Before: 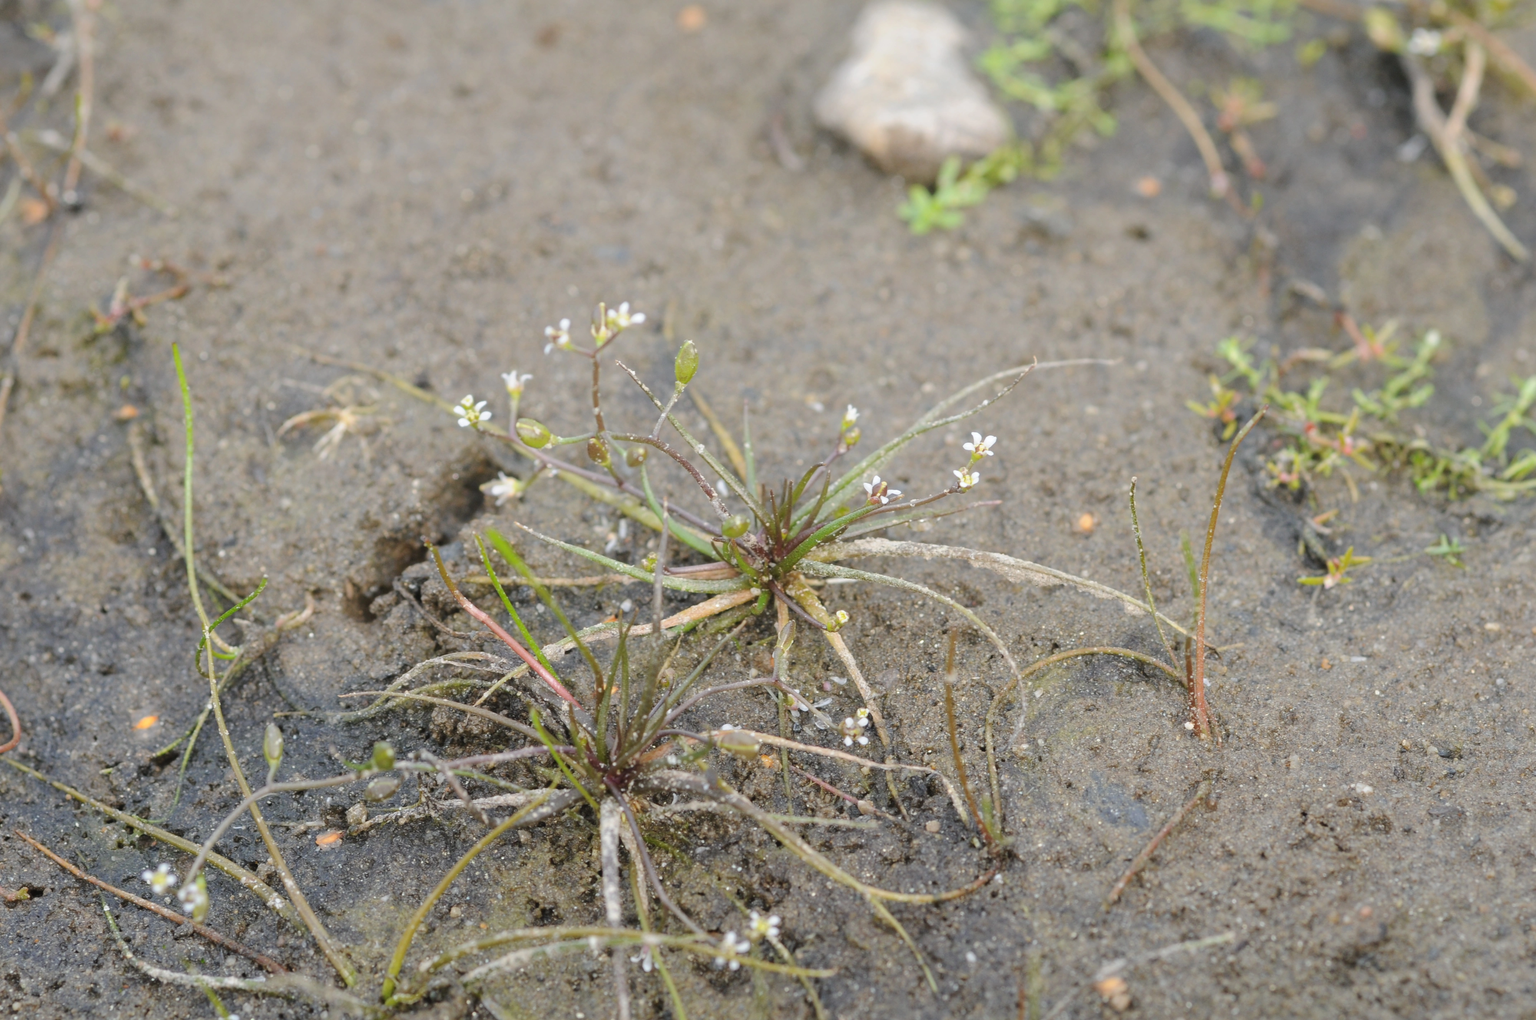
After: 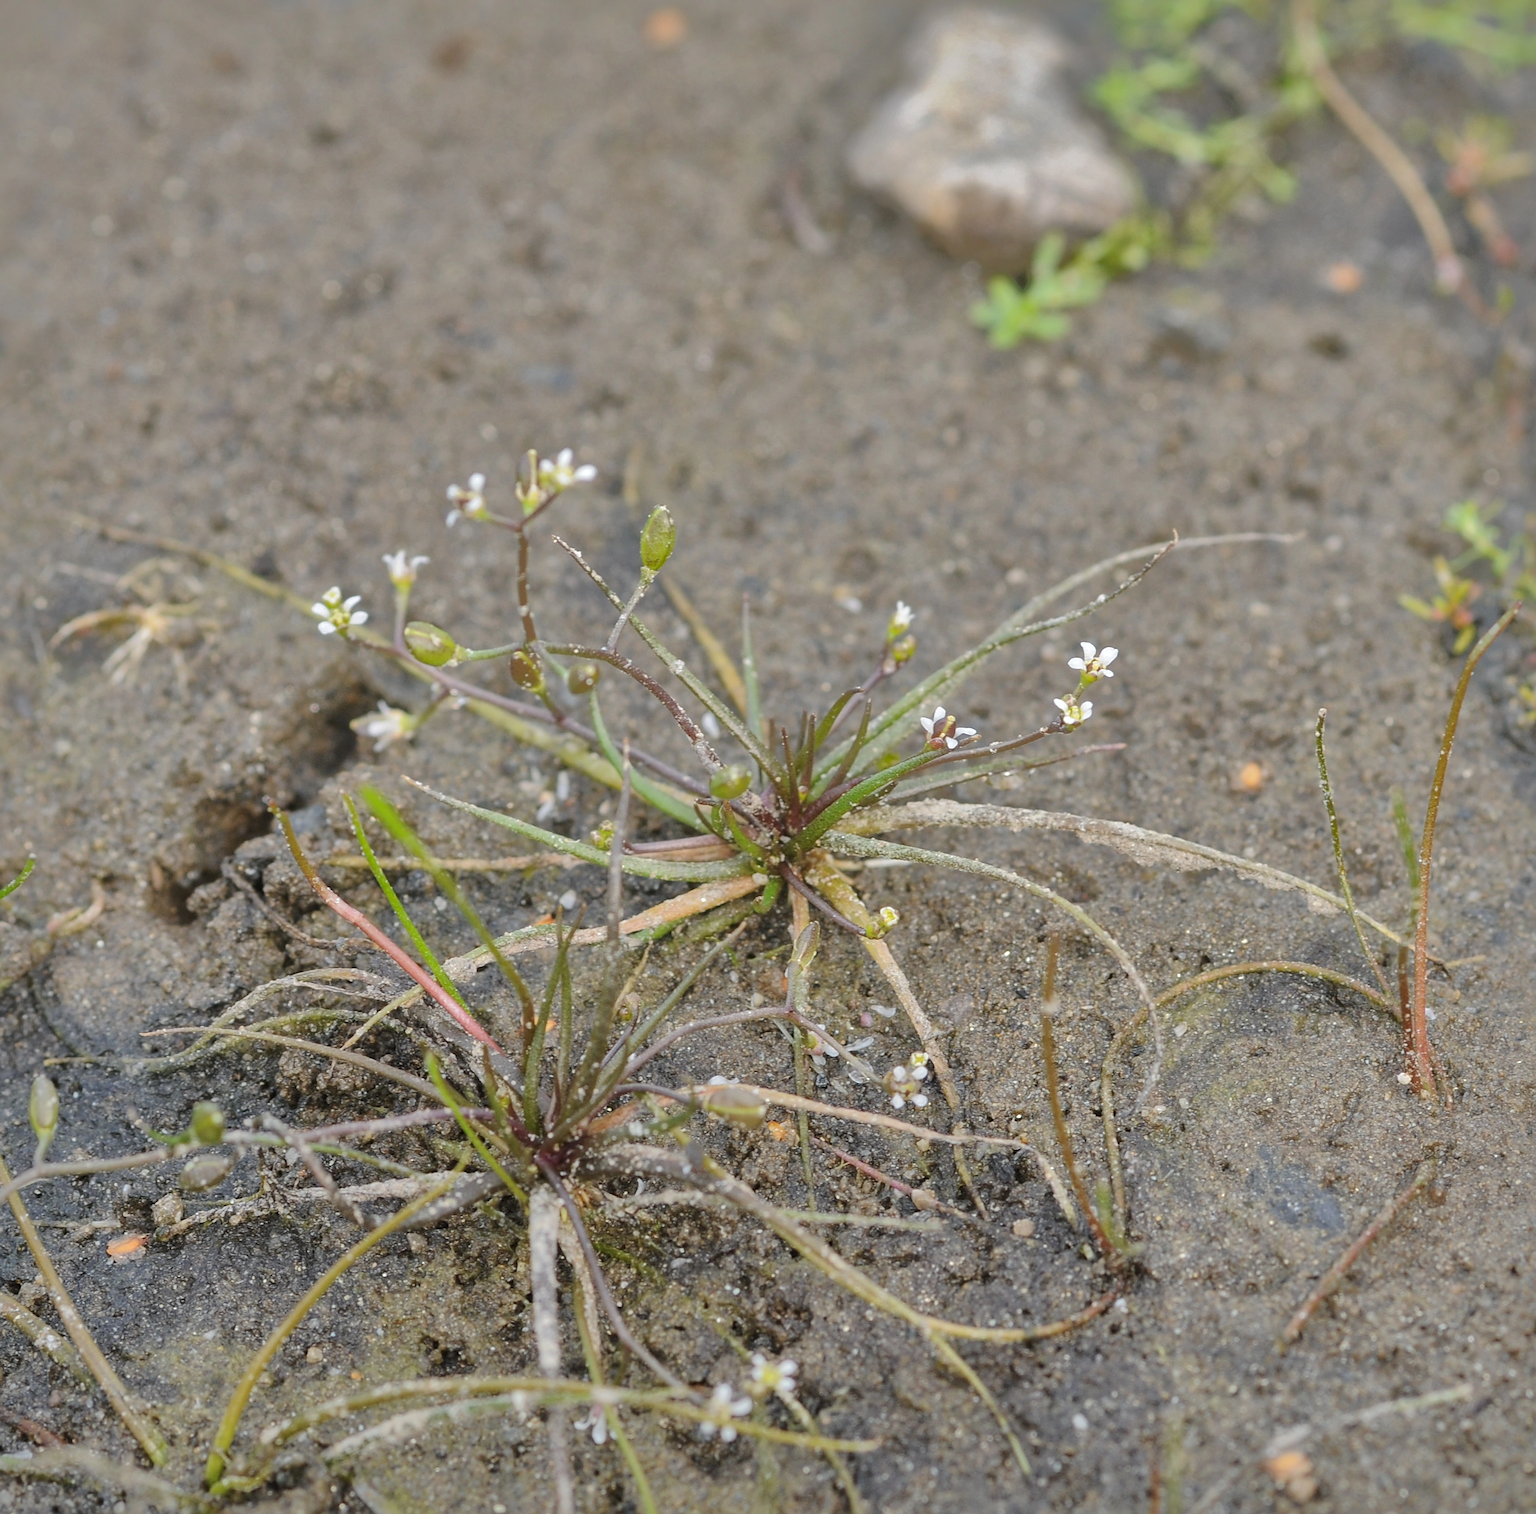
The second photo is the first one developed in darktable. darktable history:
sharpen: on, module defaults
shadows and highlights: shadows 38.34, highlights -75.42
levels: black 0.108%
crop and rotate: left 15.885%, right 16.77%
local contrast: highlights 103%, shadows 101%, detail 119%, midtone range 0.2
